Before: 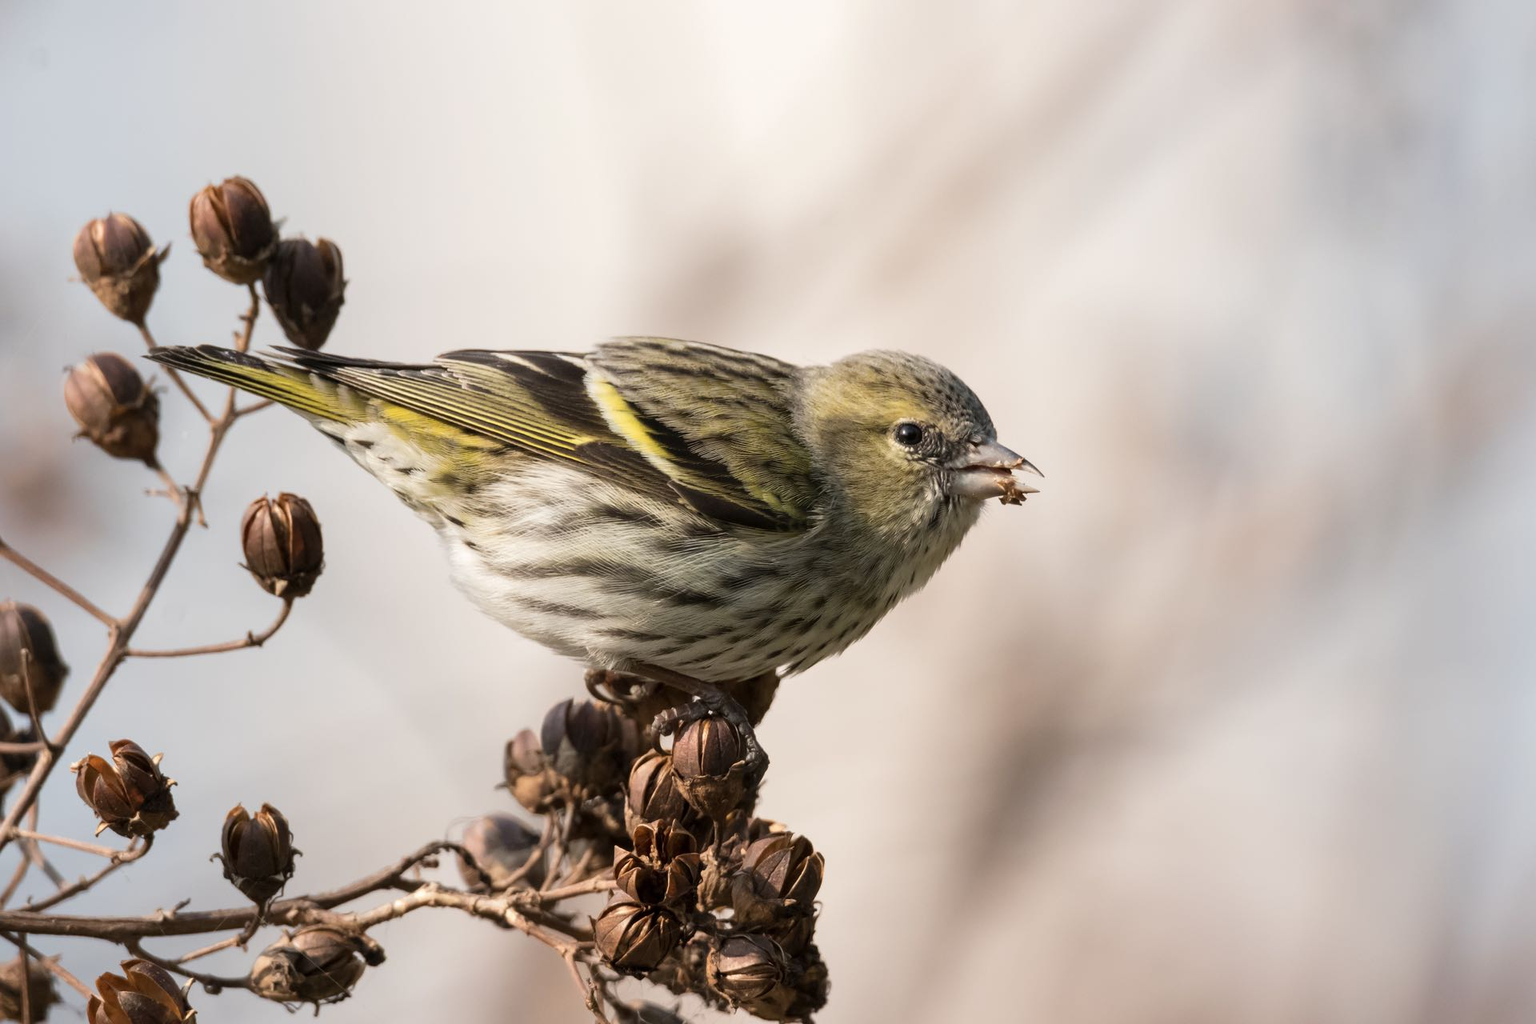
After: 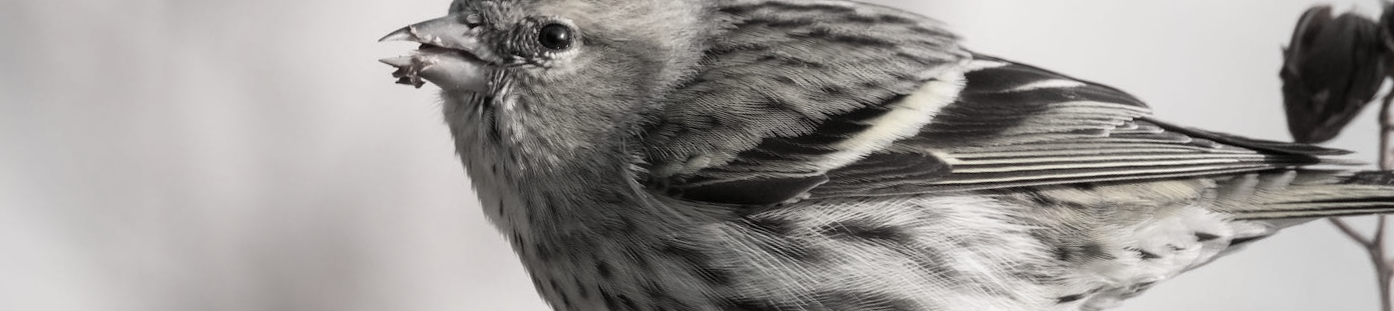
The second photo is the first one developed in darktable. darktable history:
color contrast: green-magenta contrast 0.3, blue-yellow contrast 0.15
crop and rotate: angle 16.12°, top 30.835%, bottom 35.653%
